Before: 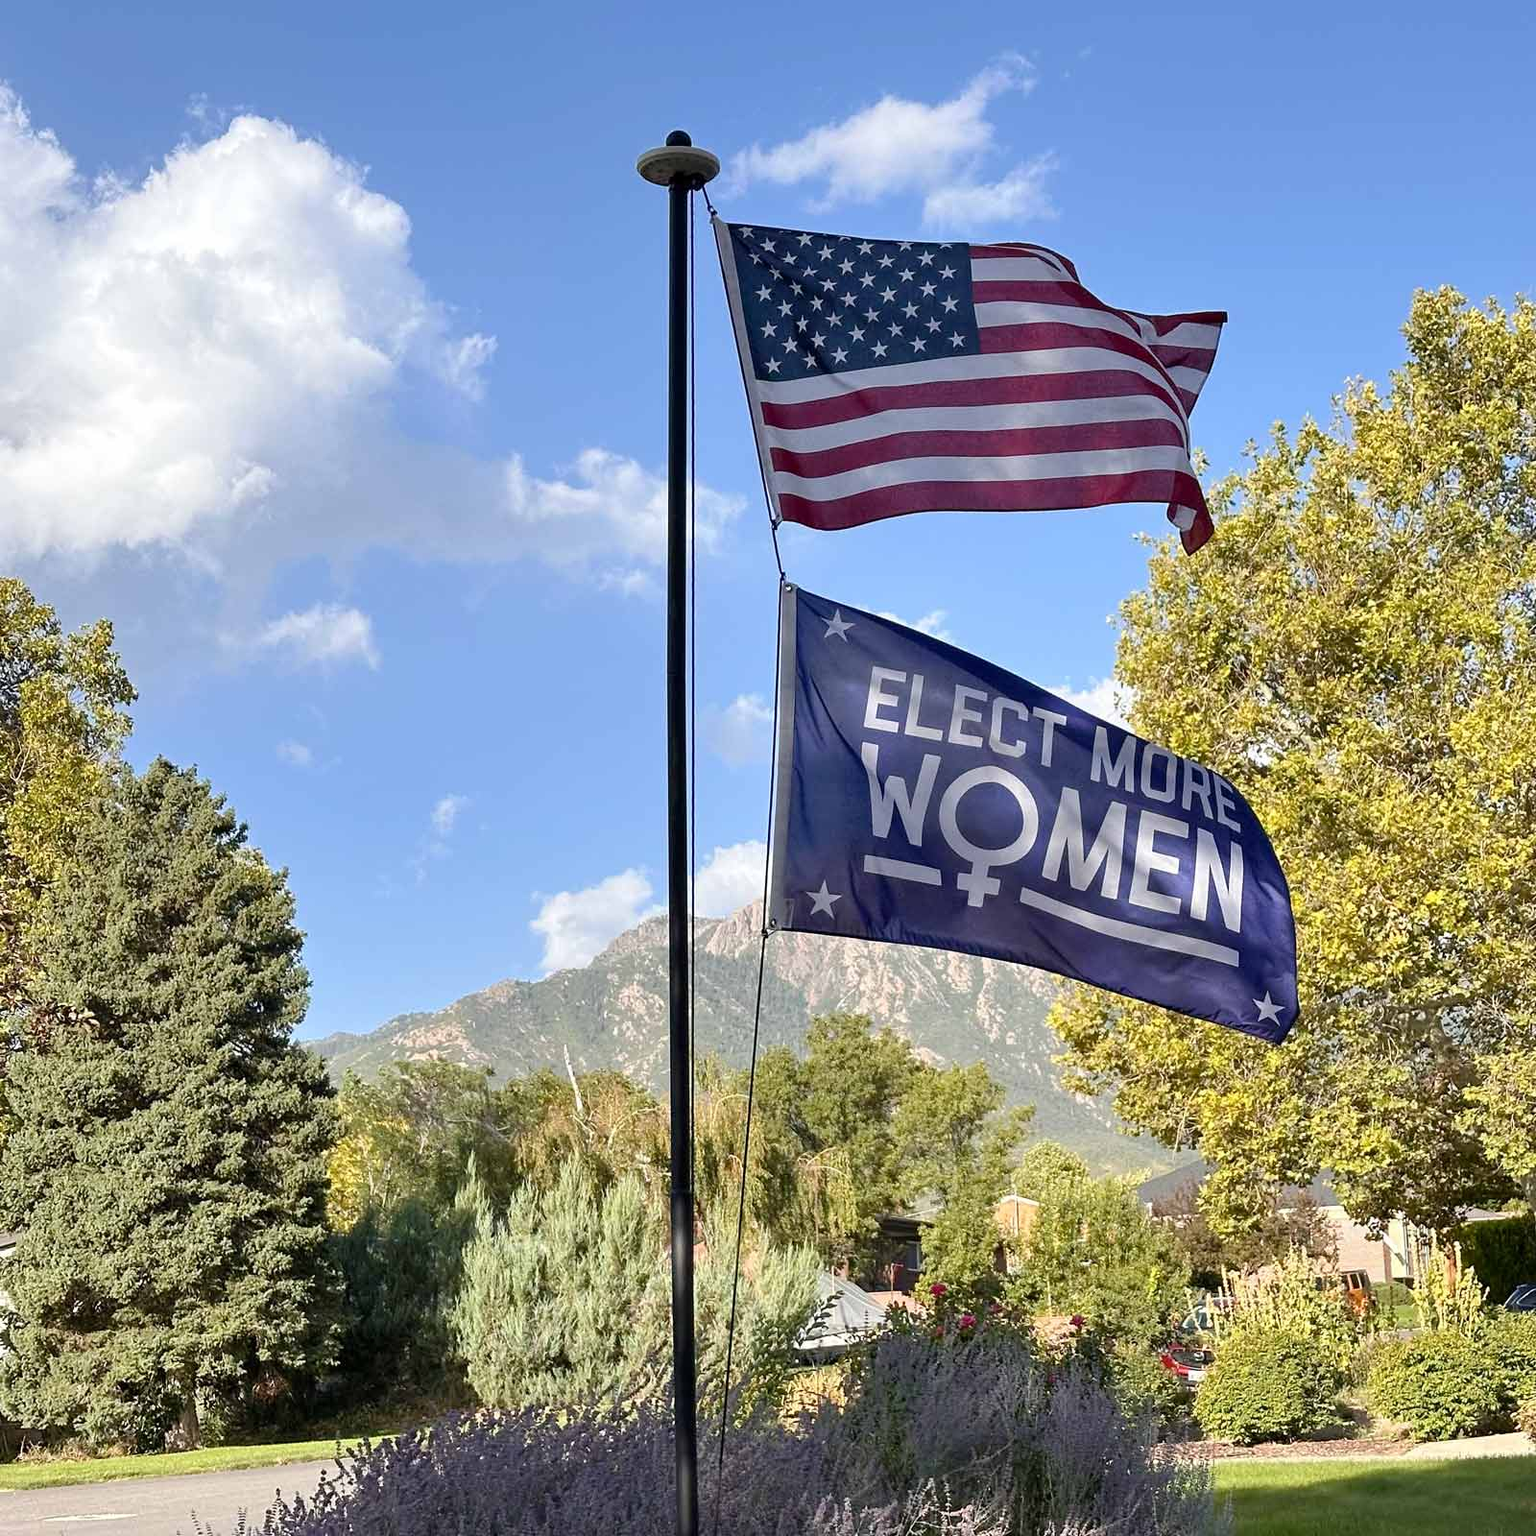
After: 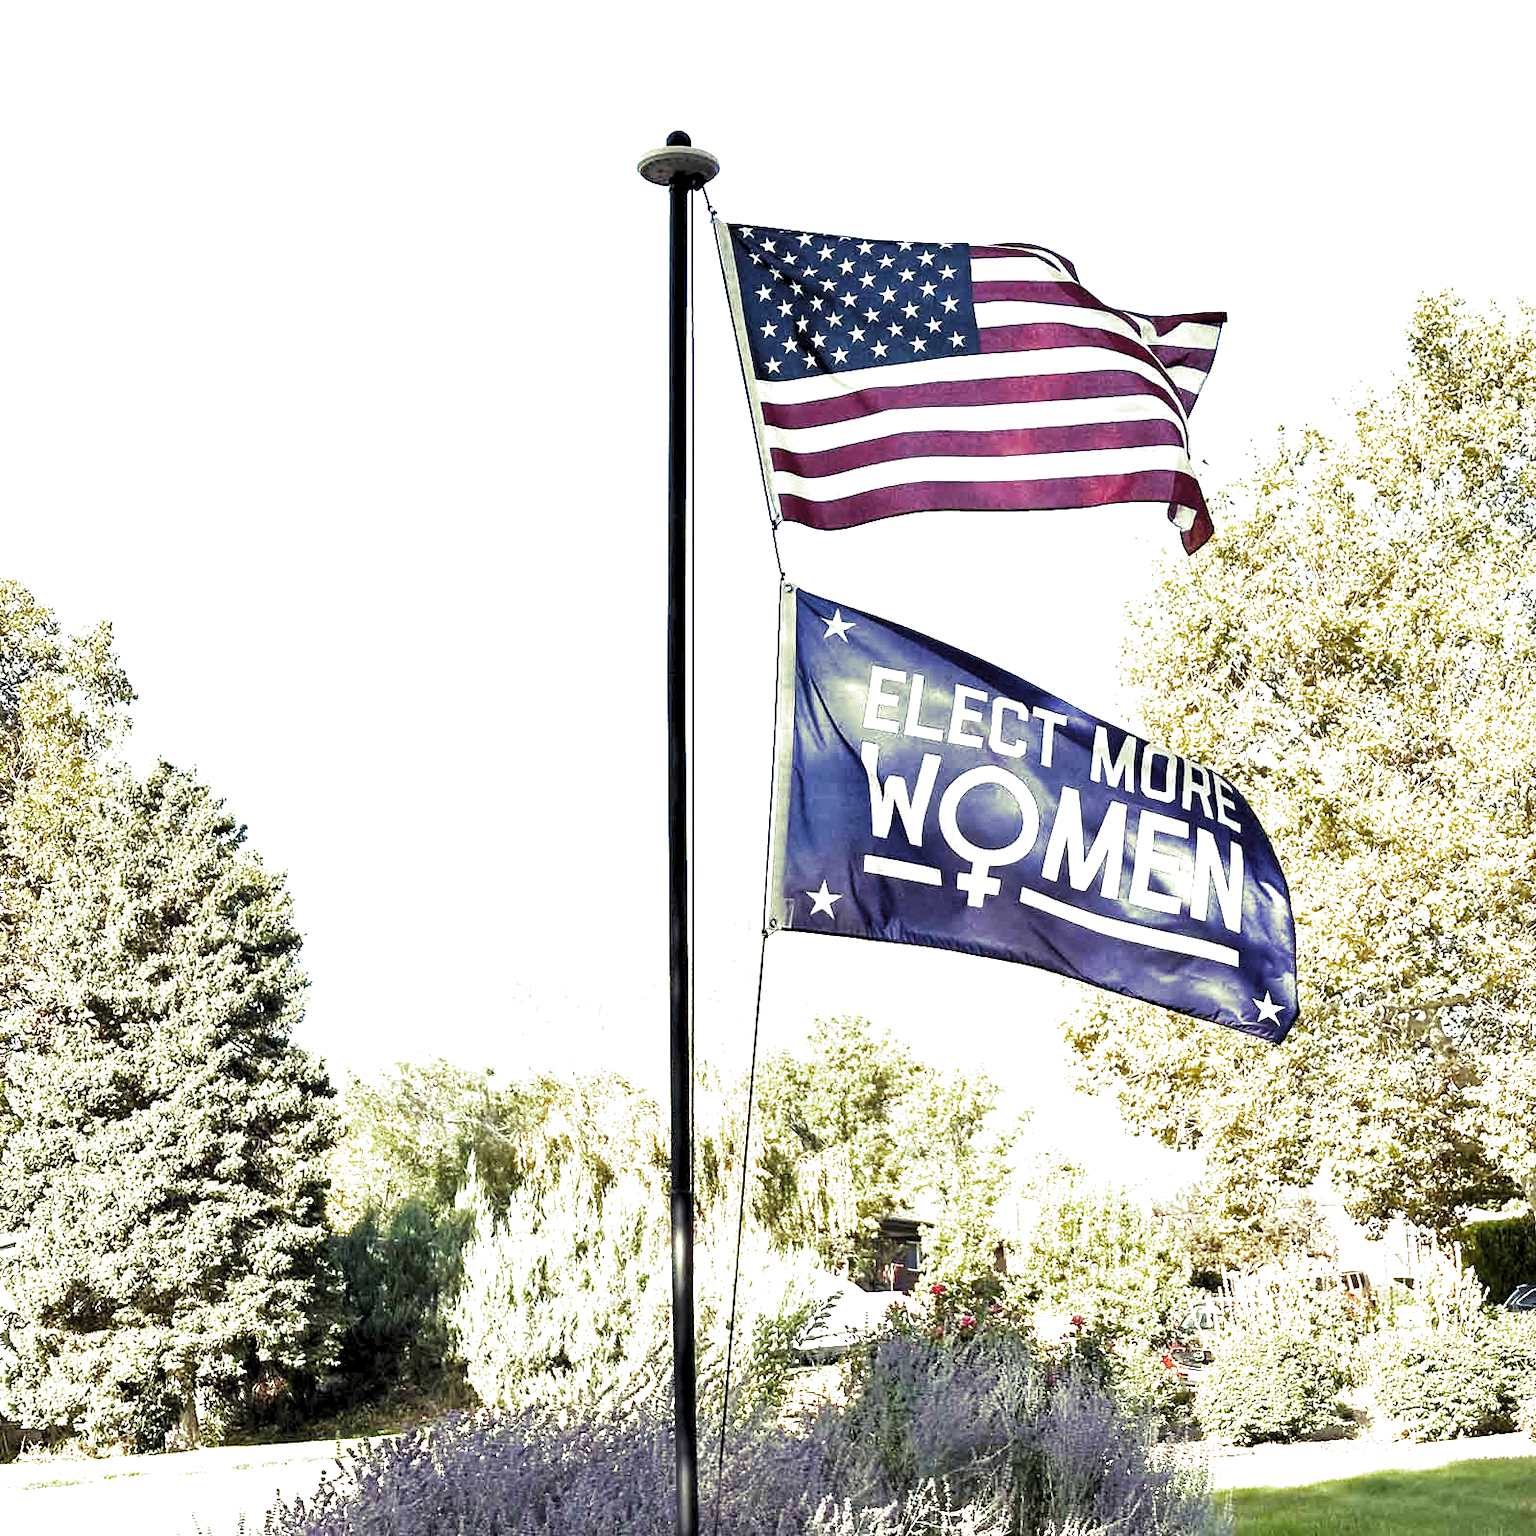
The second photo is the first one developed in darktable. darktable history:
exposure: black level correction 0, exposure 2 EV, compensate highlight preservation false
levels: levels [0.116, 0.574, 1]
split-toning: shadows › hue 290.82°, shadows › saturation 0.34, highlights › saturation 0.38, balance 0, compress 50%
